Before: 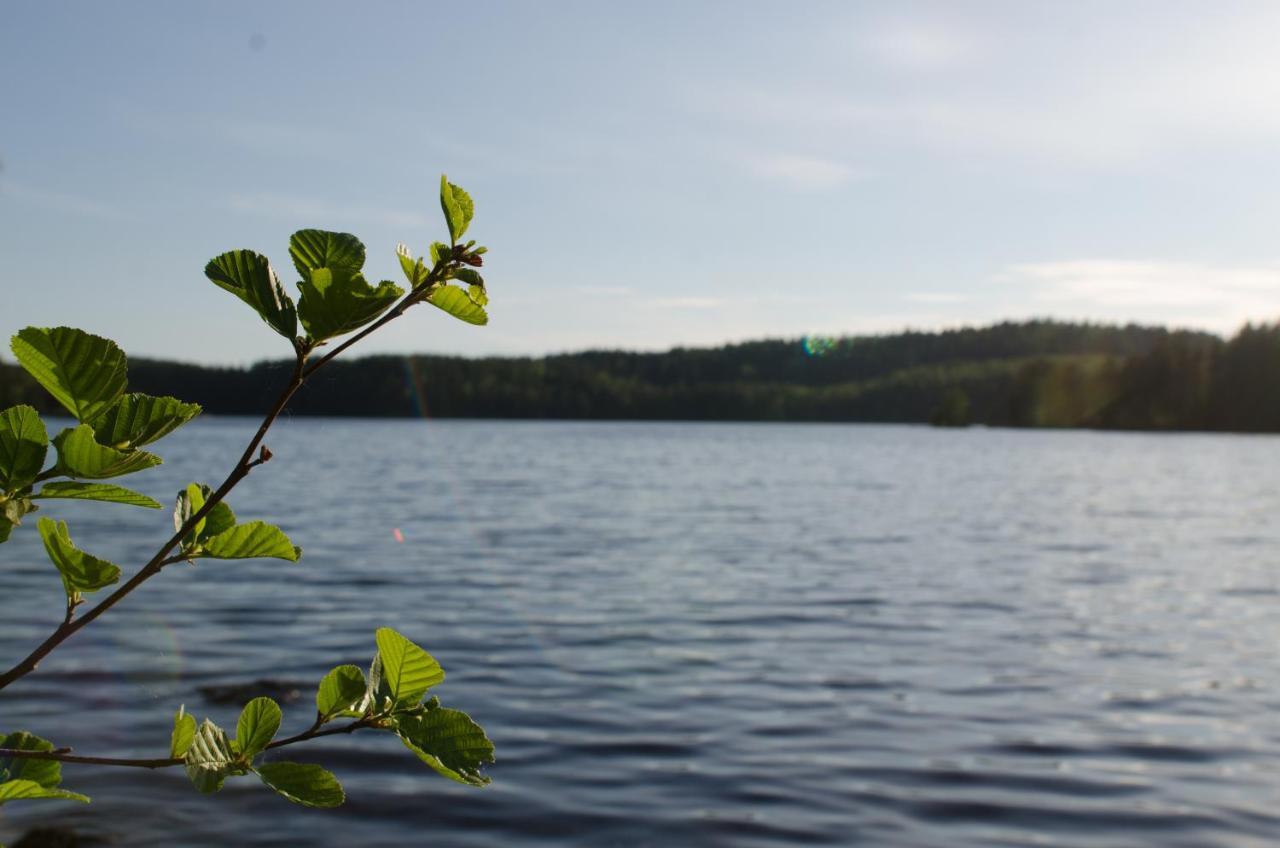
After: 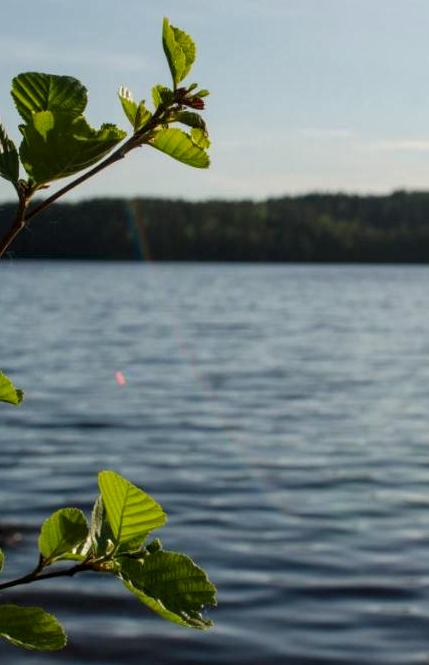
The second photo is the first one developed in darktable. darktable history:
color calibration: output R [0.946, 0.065, -0.013, 0], output G [-0.246, 1.264, -0.017, 0], output B [0.046, -0.098, 1.05, 0], illuminant custom, x 0.344, y 0.359, temperature 5045.54 K
local contrast: detail 130%
crop and rotate: left 21.77%, top 18.528%, right 44.676%, bottom 2.997%
